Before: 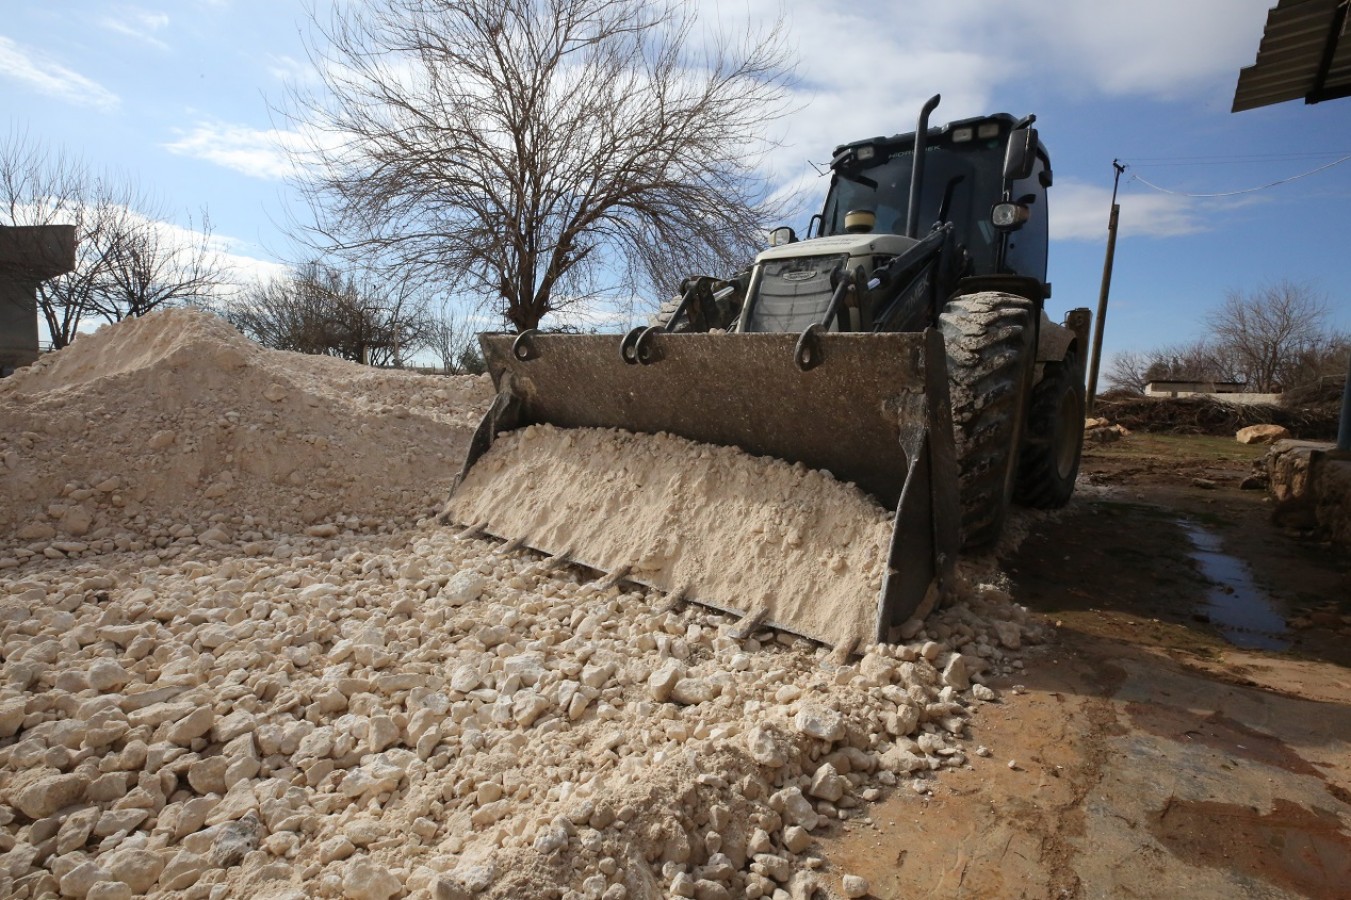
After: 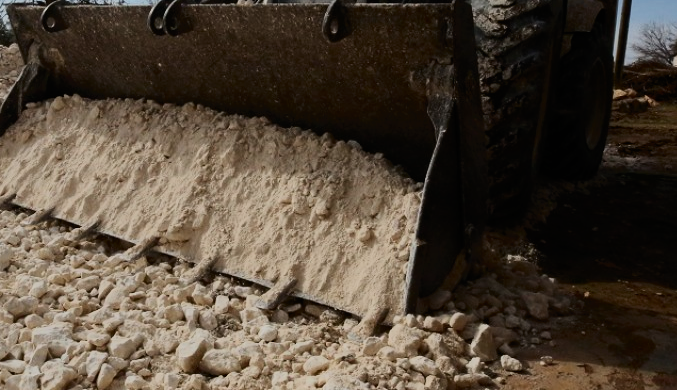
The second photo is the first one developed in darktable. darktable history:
filmic rgb: black relative exposure -6.91 EV, white relative exposure 5.59 EV, hardness 2.87, color science v6 (2022)
tone equalizer: edges refinement/feathering 500, mask exposure compensation -1.57 EV, preserve details no
crop: left 34.965%, top 36.648%, right 14.924%, bottom 19.999%
tone curve: curves: ch0 [(0, 0) (0.003, 0.006) (0.011, 0.011) (0.025, 0.02) (0.044, 0.032) (0.069, 0.035) (0.1, 0.046) (0.136, 0.063) (0.177, 0.089) (0.224, 0.12) (0.277, 0.16) (0.335, 0.206) (0.399, 0.268) (0.468, 0.359) (0.543, 0.466) (0.623, 0.582) (0.709, 0.722) (0.801, 0.808) (0.898, 0.886) (1, 1)], color space Lab, independent channels, preserve colors none
